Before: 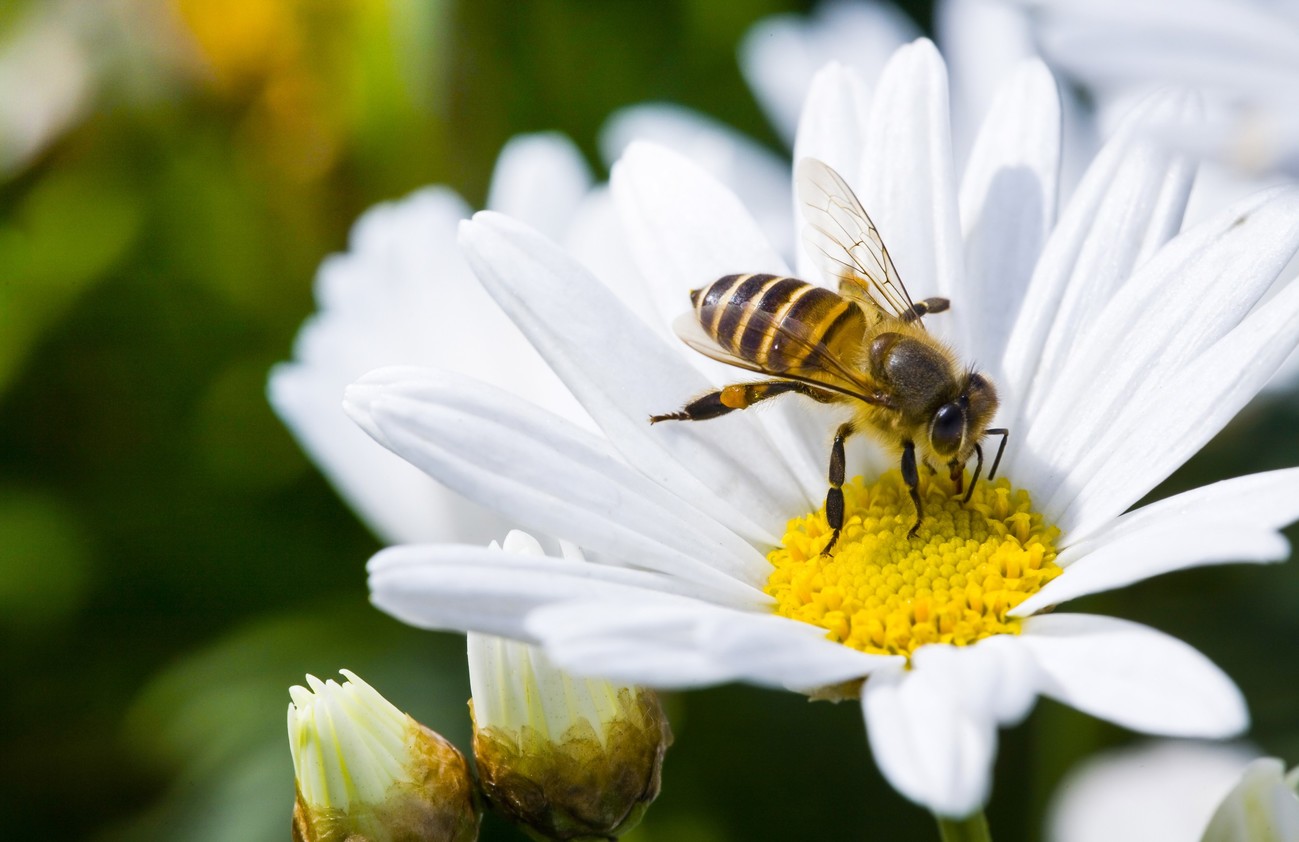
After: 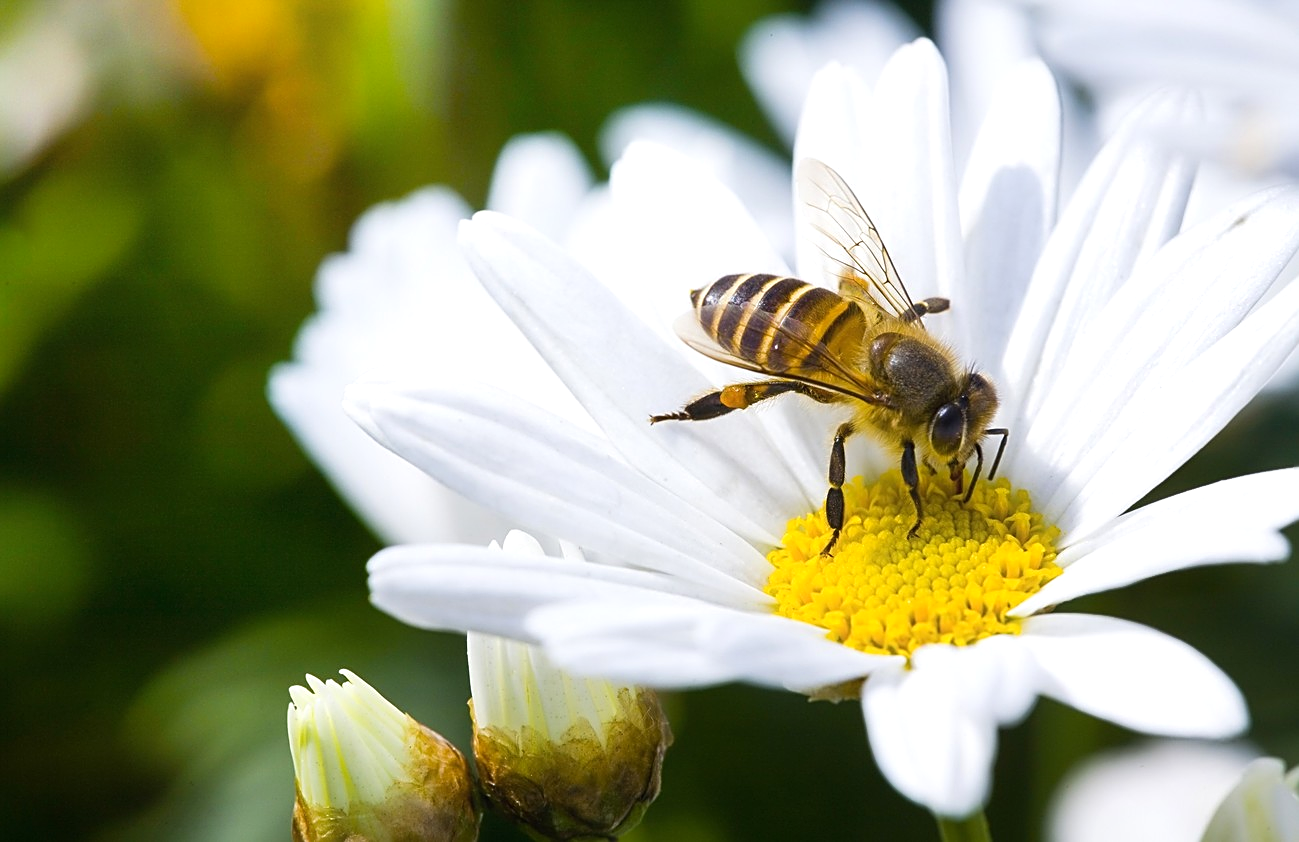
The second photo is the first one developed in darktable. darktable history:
sharpen: on, module defaults
exposure: exposure 0.2 EV, compensate highlight preservation false
contrast equalizer: y [[0.5, 0.488, 0.462, 0.461, 0.491, 0.5], [0.5 ×6], [0.5 ×6], [0 ×6], [0 ×6]]
